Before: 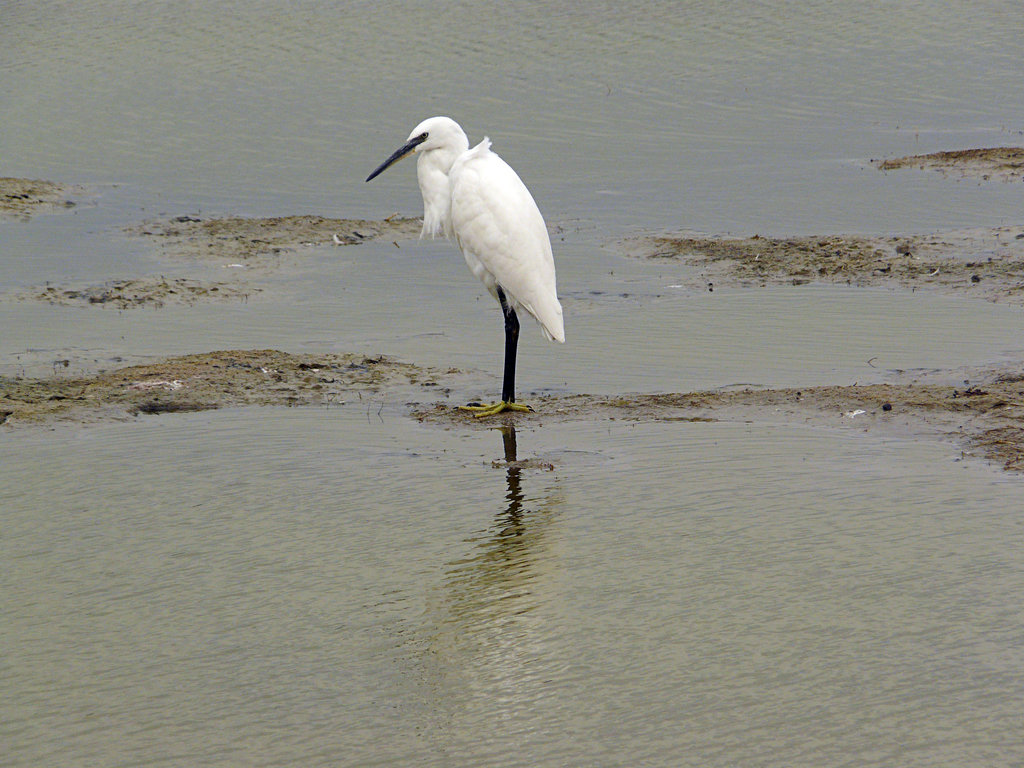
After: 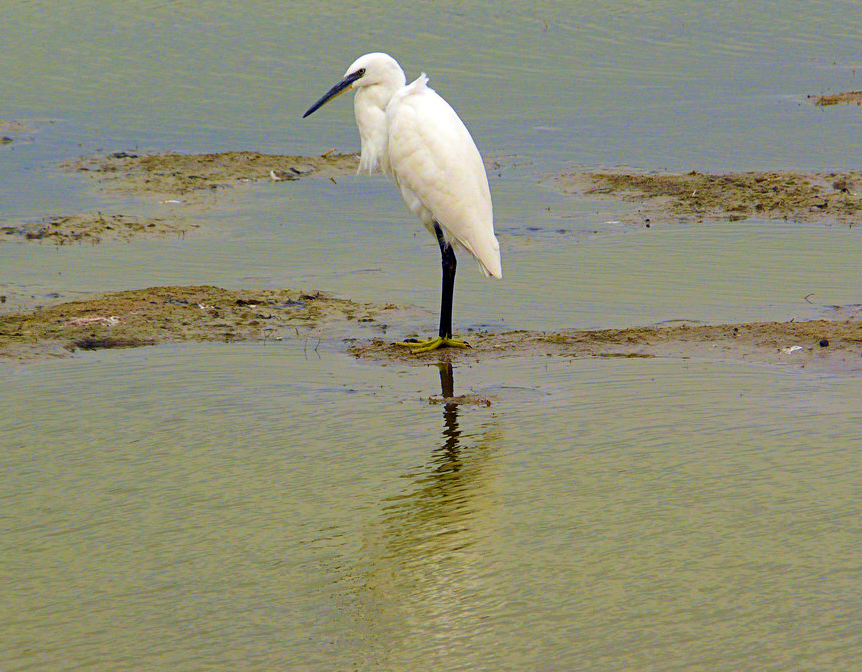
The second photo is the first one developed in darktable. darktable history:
crop: left 6.245%, top 8.336%, right 9.525%, bottom 4.061%
velvia: strength 56.02%
color balance rgb: perceptual saturation grading › global saturation 31.01%, global vibrance 30.15%
